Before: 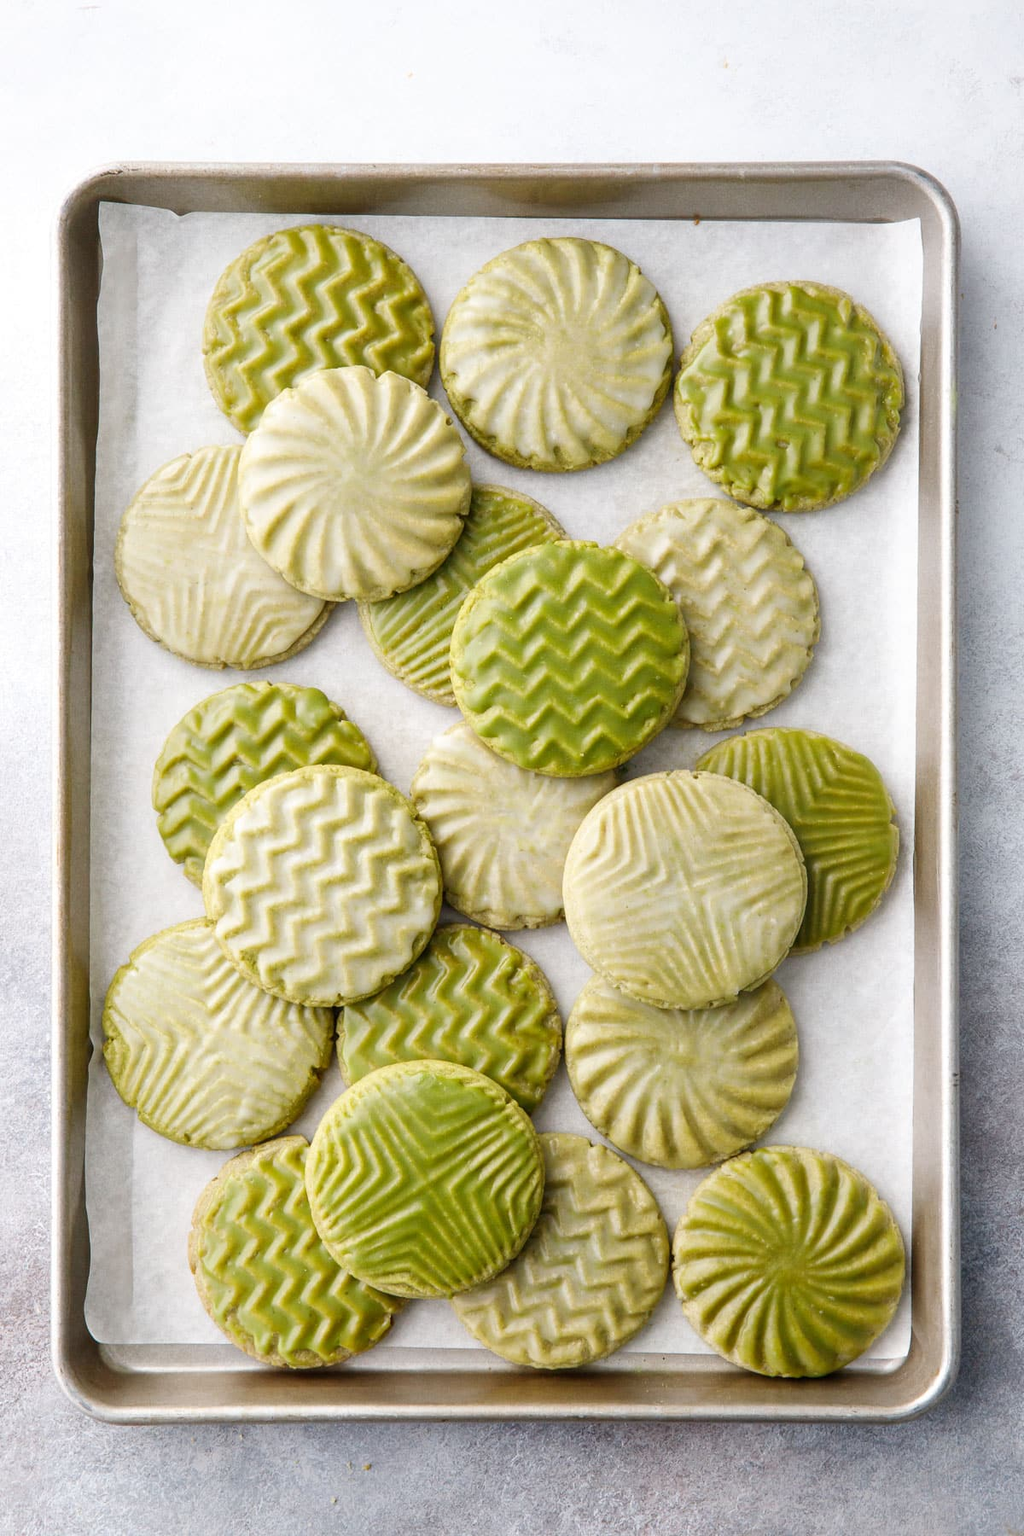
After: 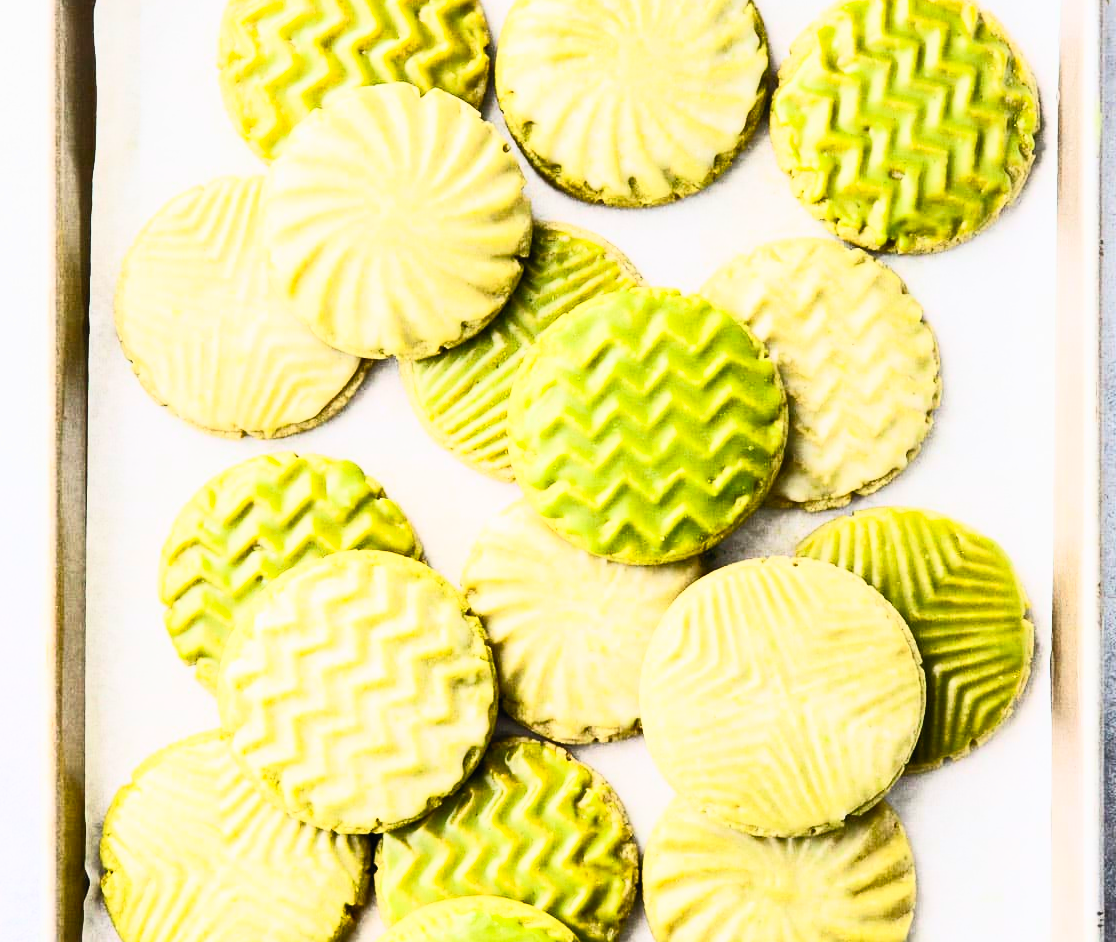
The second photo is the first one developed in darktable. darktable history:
filmic rgb: black relative exposure -6.15 EV, white relative exposure 6.96 EV, hardness 2.23, color science v6 (2022)
contrast brightness saturation: contrast 0.83, brightness 0.59, saturation 0.59
crop: left 1.744%, top 19.225%, right 5.069%, bottom 28.357%
